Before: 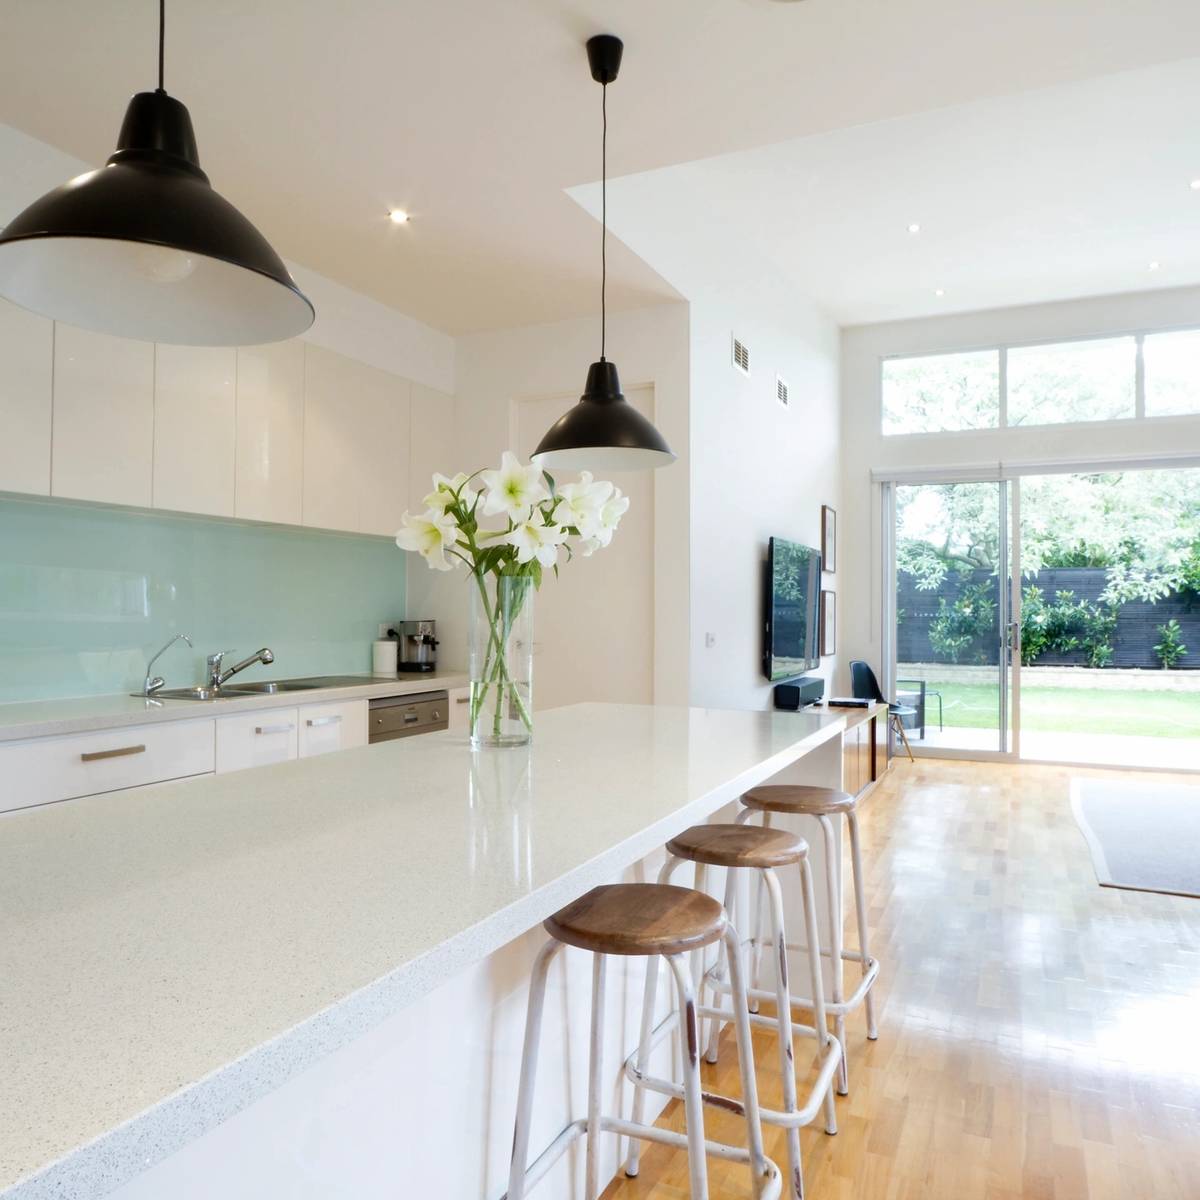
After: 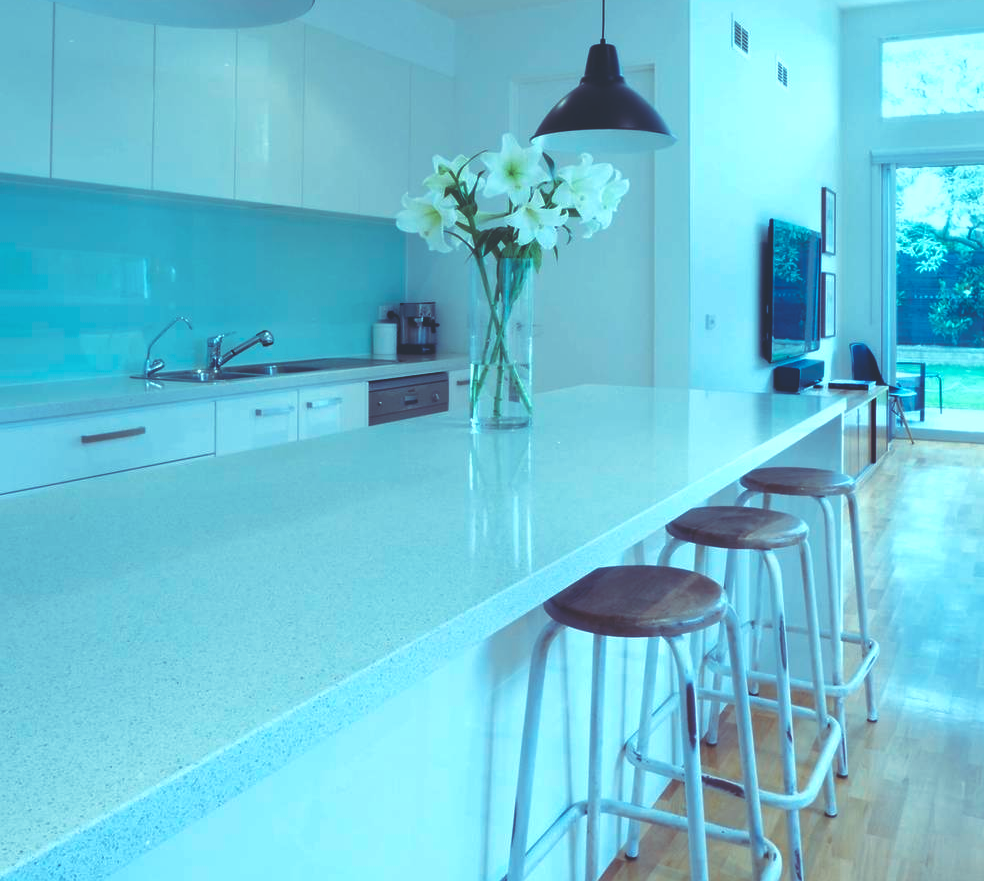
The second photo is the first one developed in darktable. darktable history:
tone equalizer: on, module defaults
rgb curve: curves: ch0 [(0, 0.186) (0.314, 0.284) (0.576, 0.466) (0.805, 0.691) (0.936, 0.886)]; ch1 [(0, 0.186) (0.314, 0.284) (0.581, 0.534) (0.771, 0.746) (0.936, 0.958)]; ch2 [(0, 0.216) (0.275, 0.39) (1, 1)], mode RGB, independent channels, compensate middle gray true, preserve colors none
crop: top 26.531%, right 17.959%
color correction: highlights a* -11.71, highlights b* -15.58
